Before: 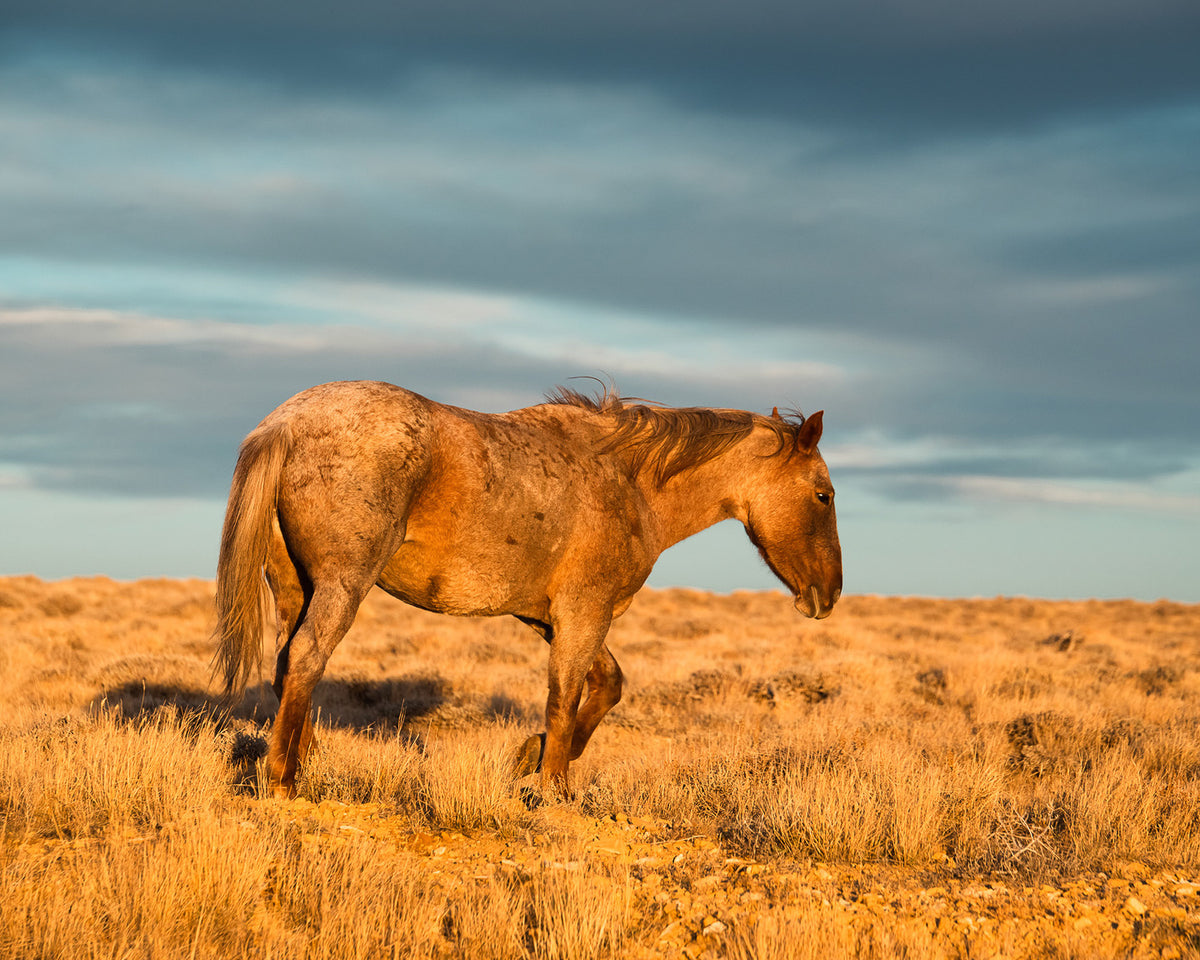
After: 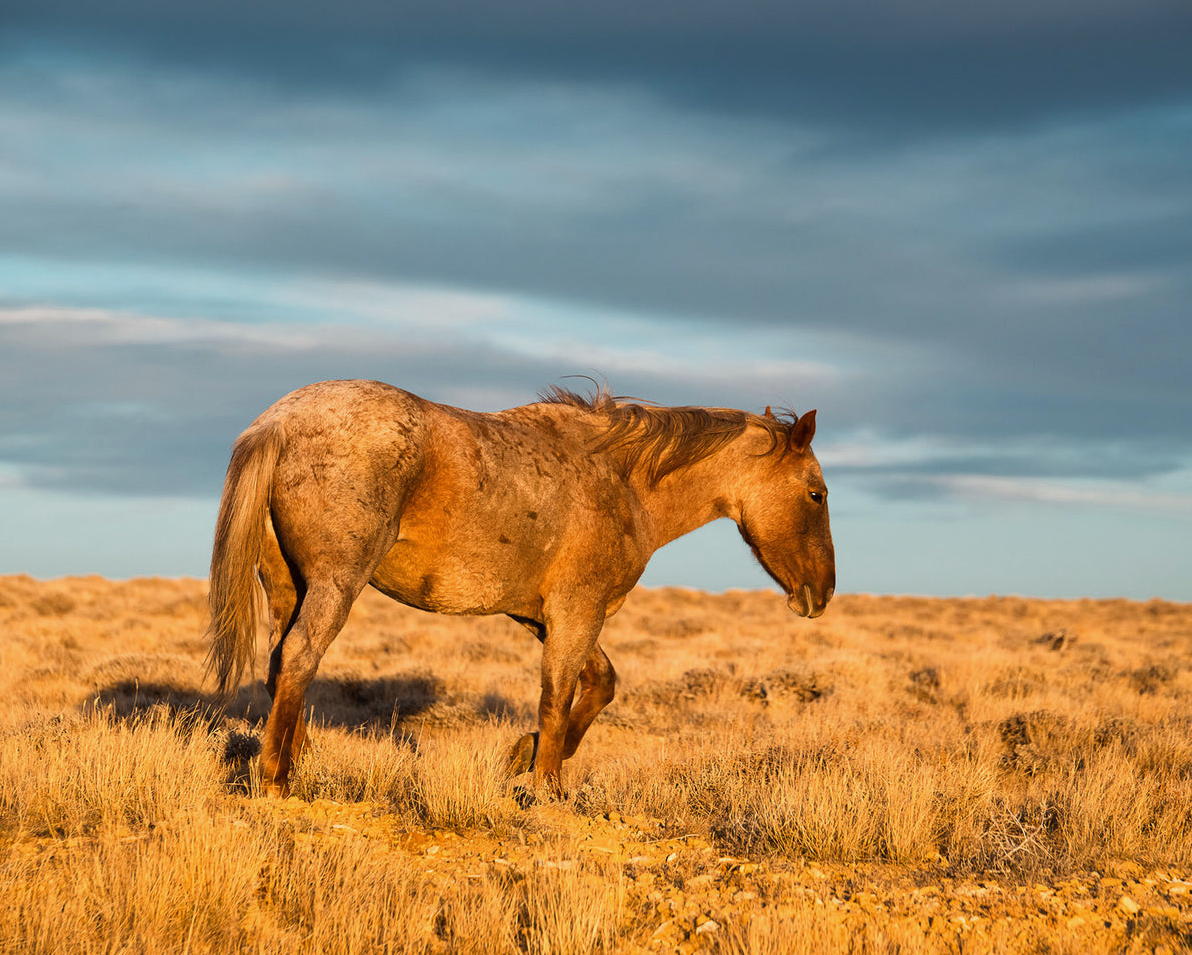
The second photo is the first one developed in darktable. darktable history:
white balance: red 0.974, blue 1.044
crop and rotate: left 0.614%, top 0.179%, bottom 0.309%
